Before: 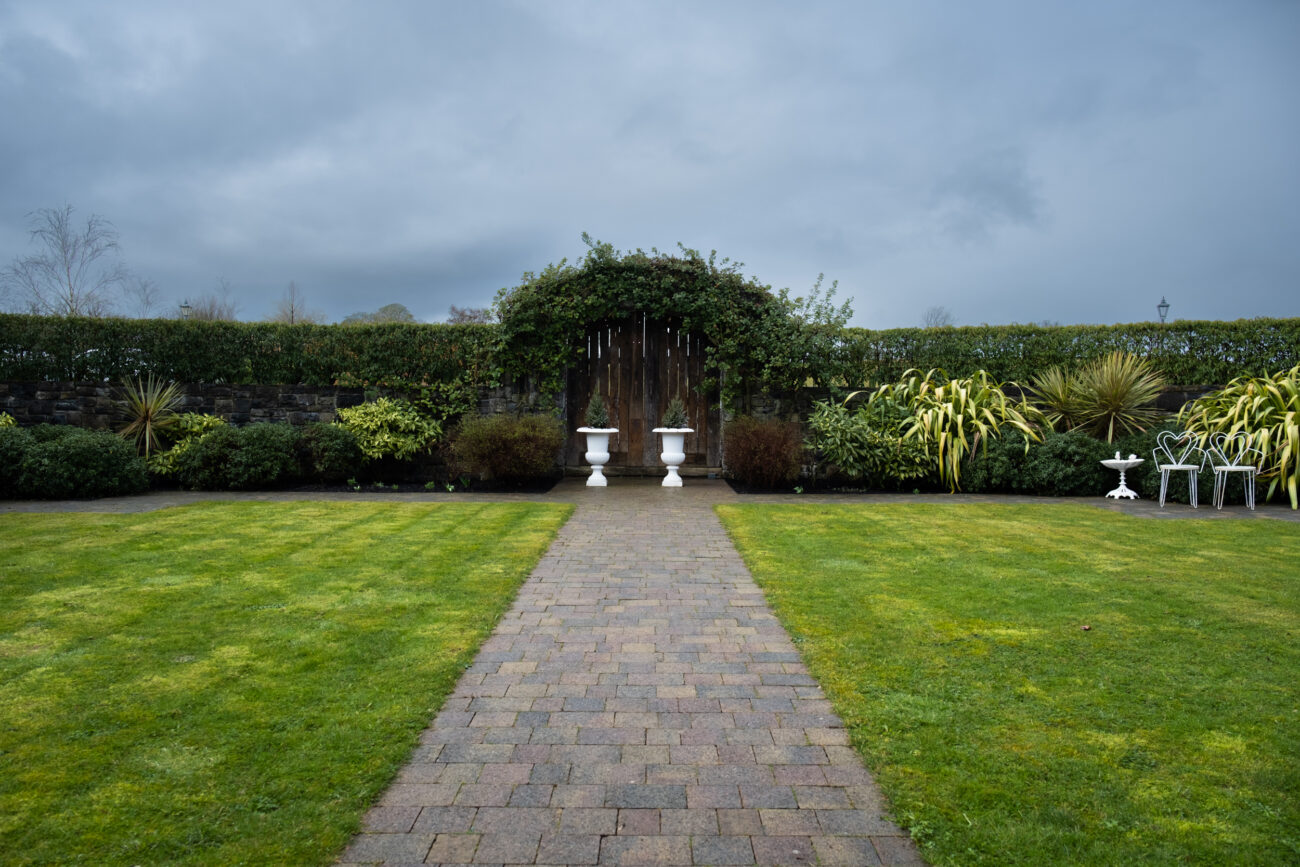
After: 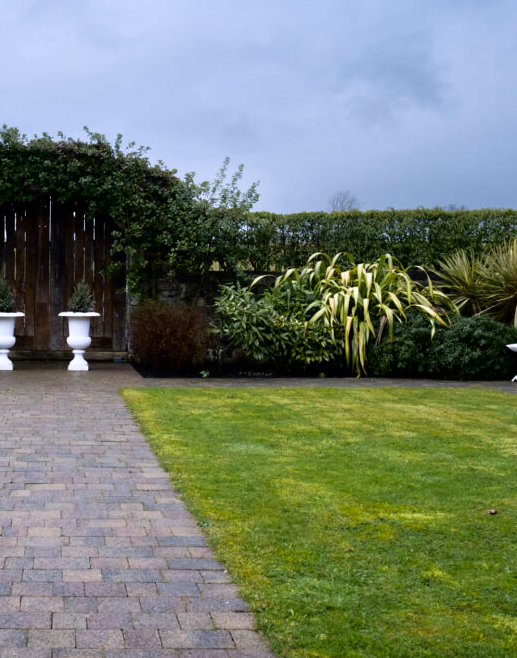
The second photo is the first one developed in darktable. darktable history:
white balance: red 1.004, blue 1.096
crop: left 45.721%, top 13.393%, right 14.118%, bottom 10.01%
shadows and highlights: shadows -62.32, white point adjustment -5.22, highlights 61.59
